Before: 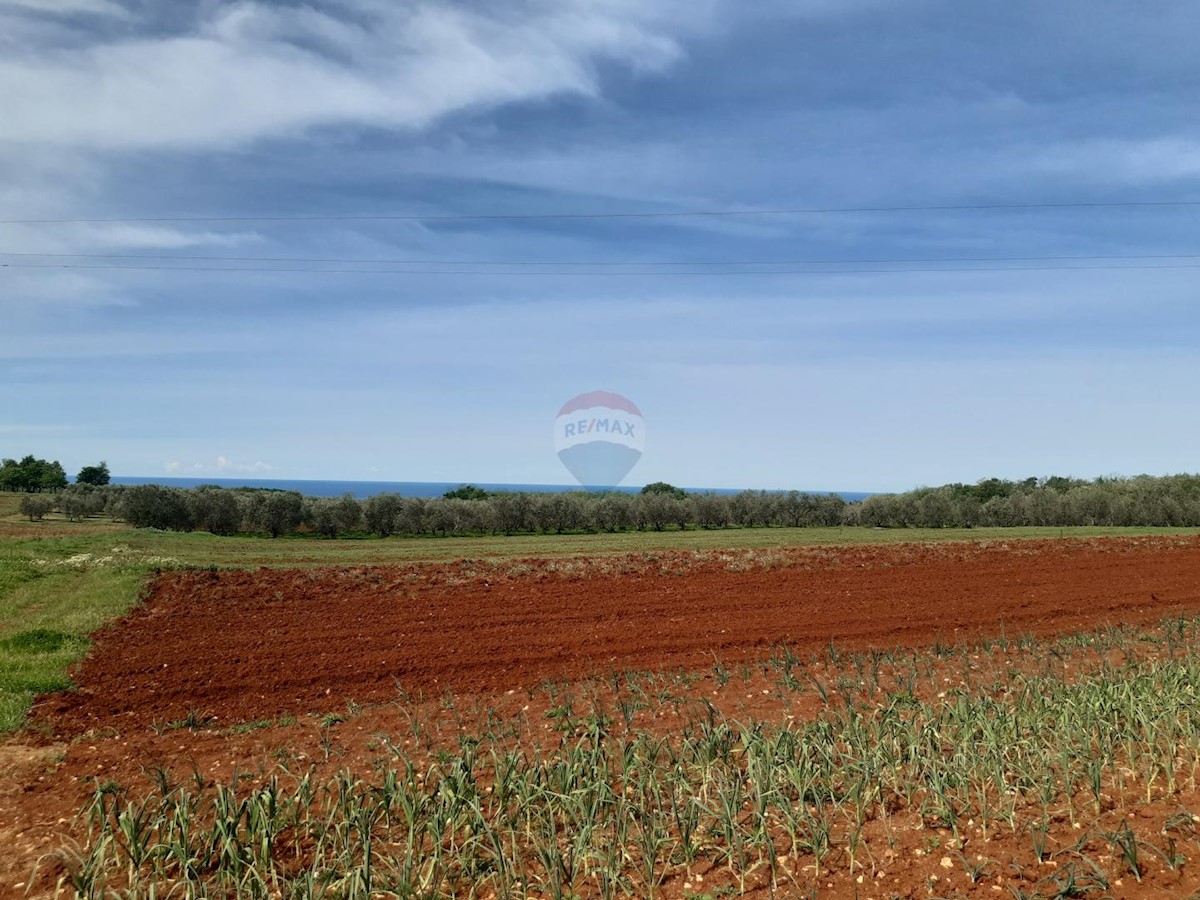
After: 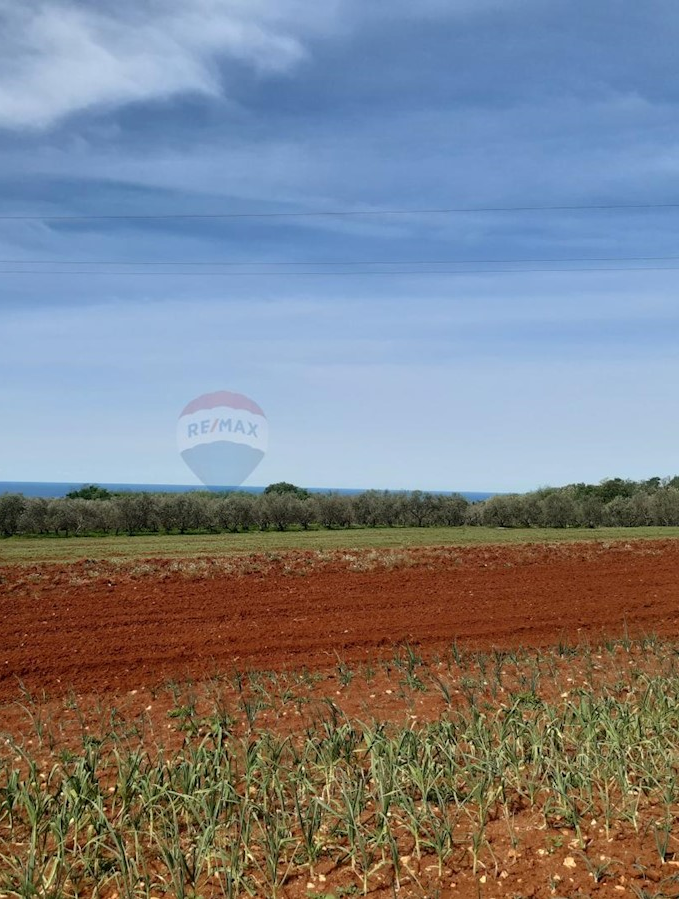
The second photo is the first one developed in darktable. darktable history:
crop: left 31.458%, top 0%, right 11.876%
tone equalizer: on, module defaults
